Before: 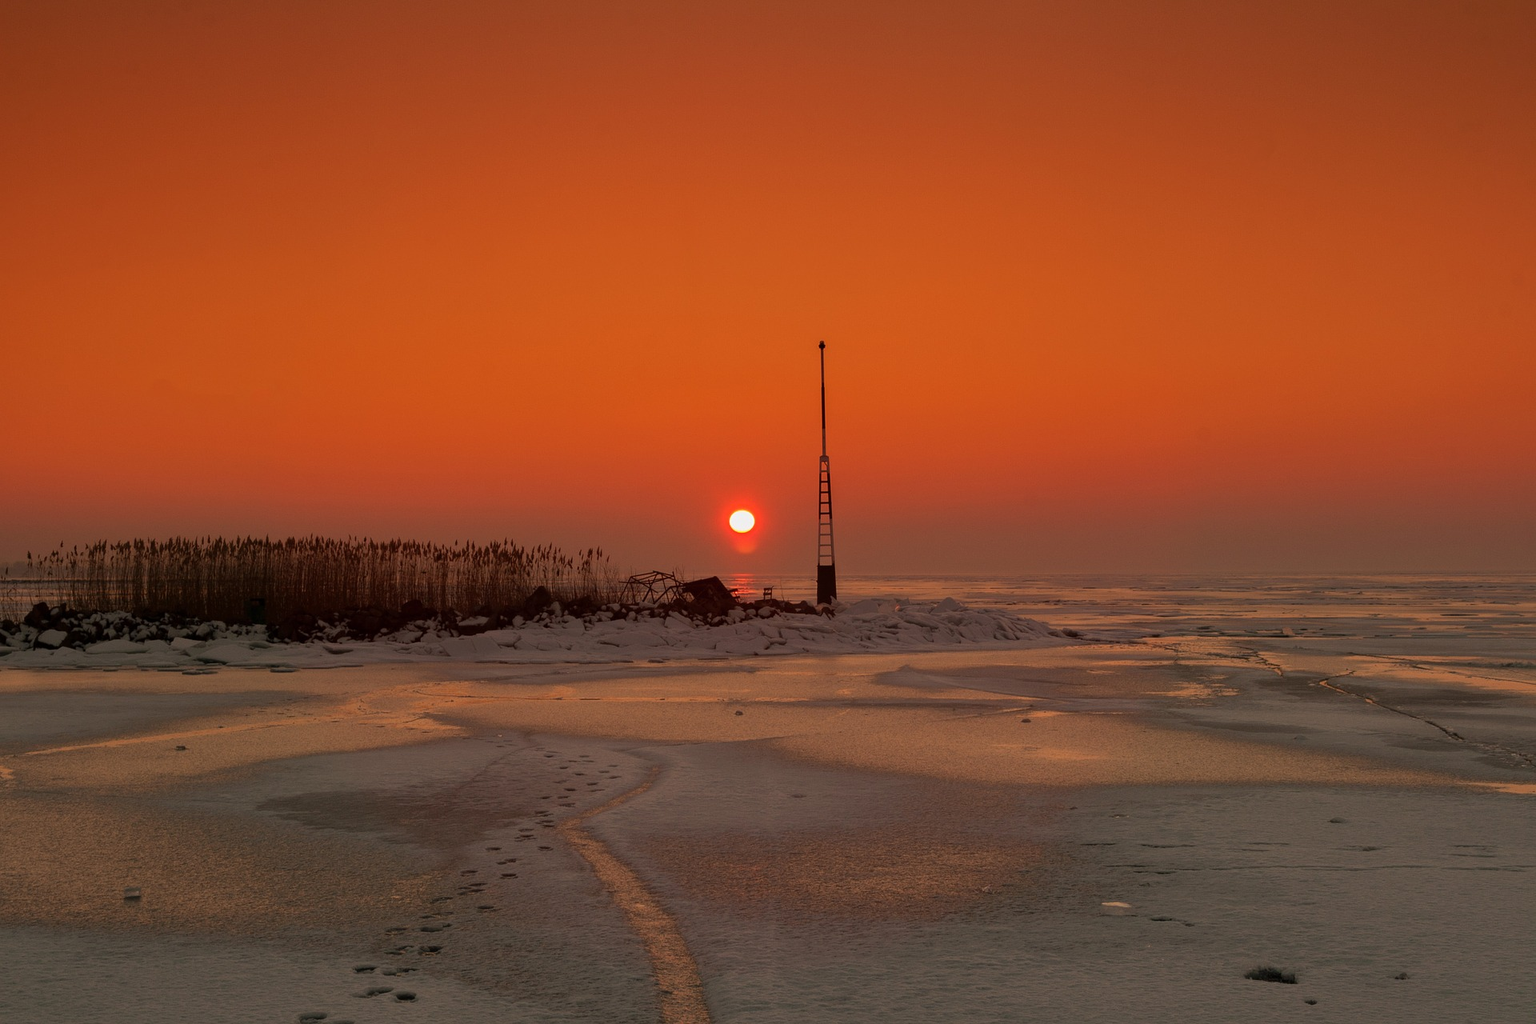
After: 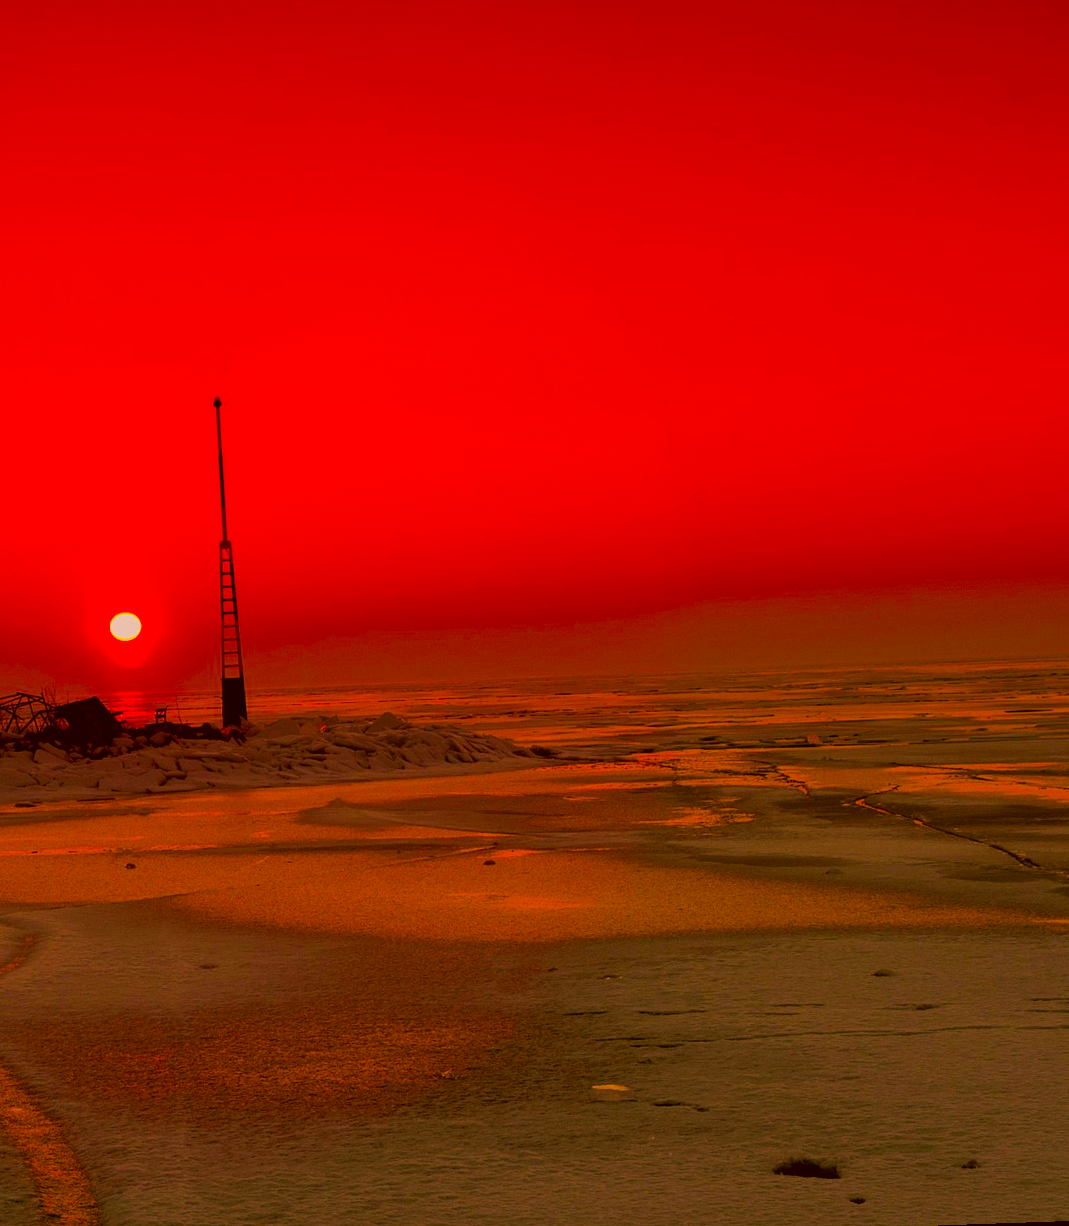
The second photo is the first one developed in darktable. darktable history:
color correction: highlights a* 10.44, highlights b* 30.04, shadows a* 2.73, shadows b* 17.51, saturation 1.72
contrast brightness saturation: contrast 0.04, saturation 0.16
shadows and highlights: shadows 20.91, highlights -82.73, soften with gaussian
white balance: red 0.926, green 1.003, blue 1.133
color balance: gamma [0.9, 0.988, 0.975, 1.025], gain [1.05, 1, 1, 1]
filmic rgb: black relative exposure -7.65 EV, white relative exposure 4.56 EV, hardness 3.61, color science v6 (2022)
rotate and perspective: rotation -2.12°, lens shift (vertical) 0.009, lens shift (horizontal) -0.008, automatic cropping original format, crop left 0.036, crop right 0.964, crop top 0.05, crop bottom 0.959
crop: left 41.402%
